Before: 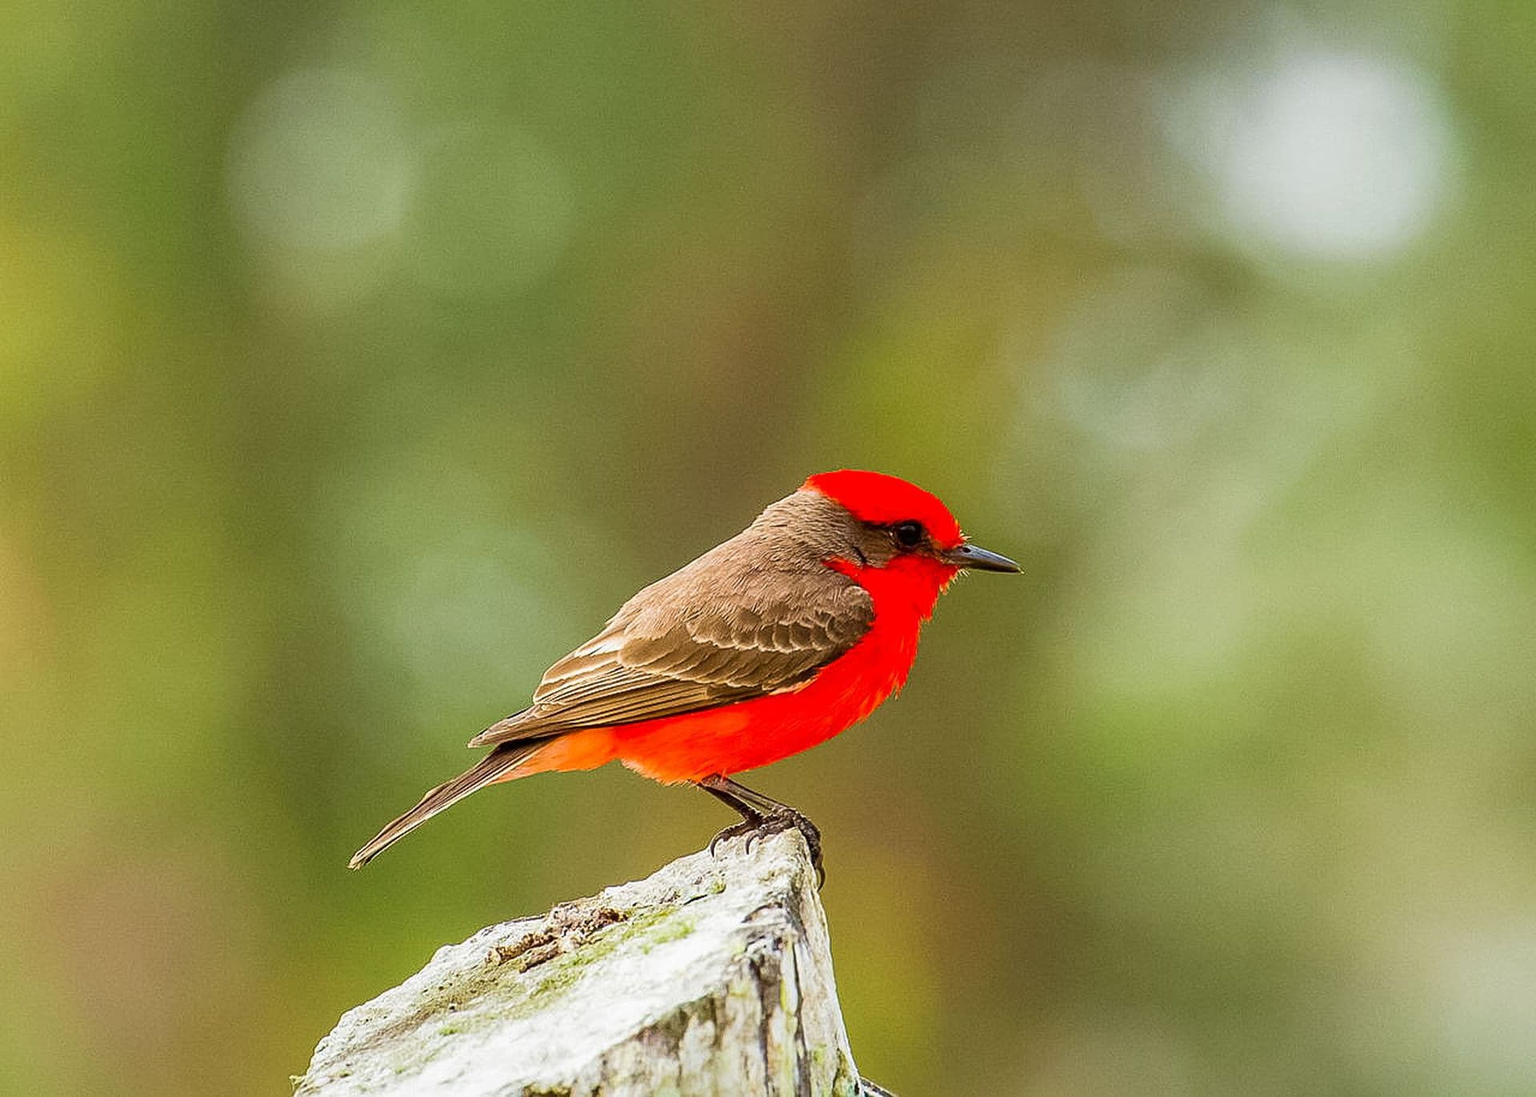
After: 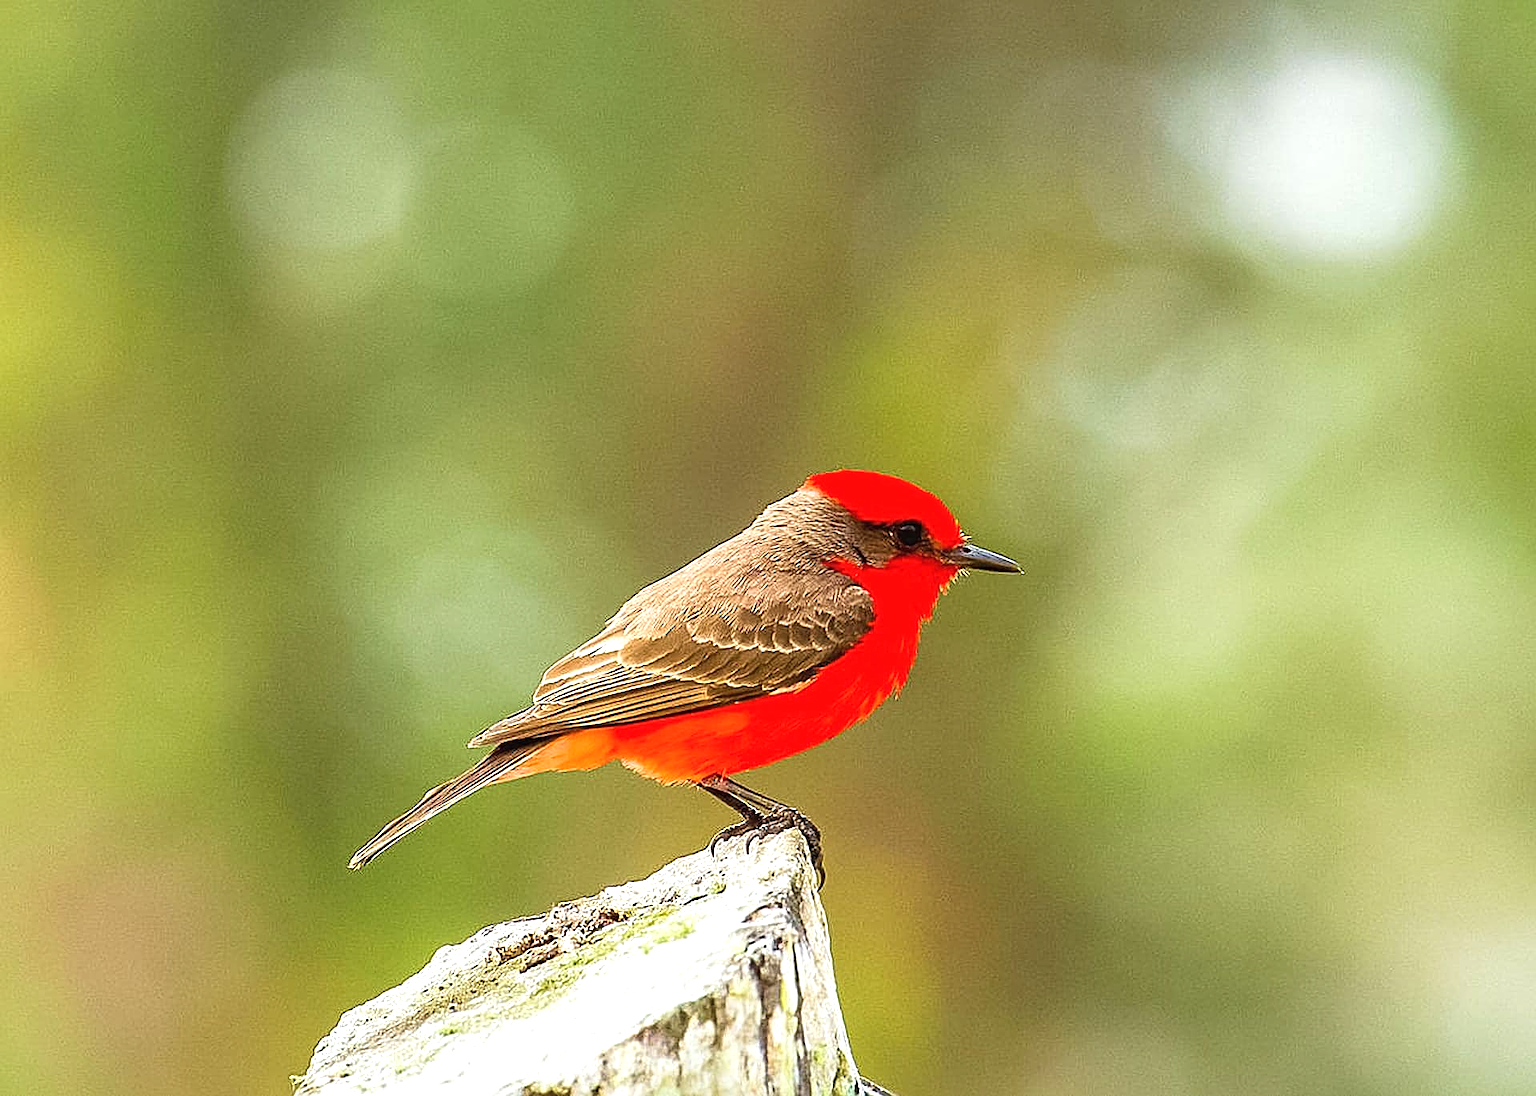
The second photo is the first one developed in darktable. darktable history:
exposure: black level correction -0.002, exposure 0.547 EV, compensate exposure bias true, compensate highlight preservation false
sharpen: on, module defaults
